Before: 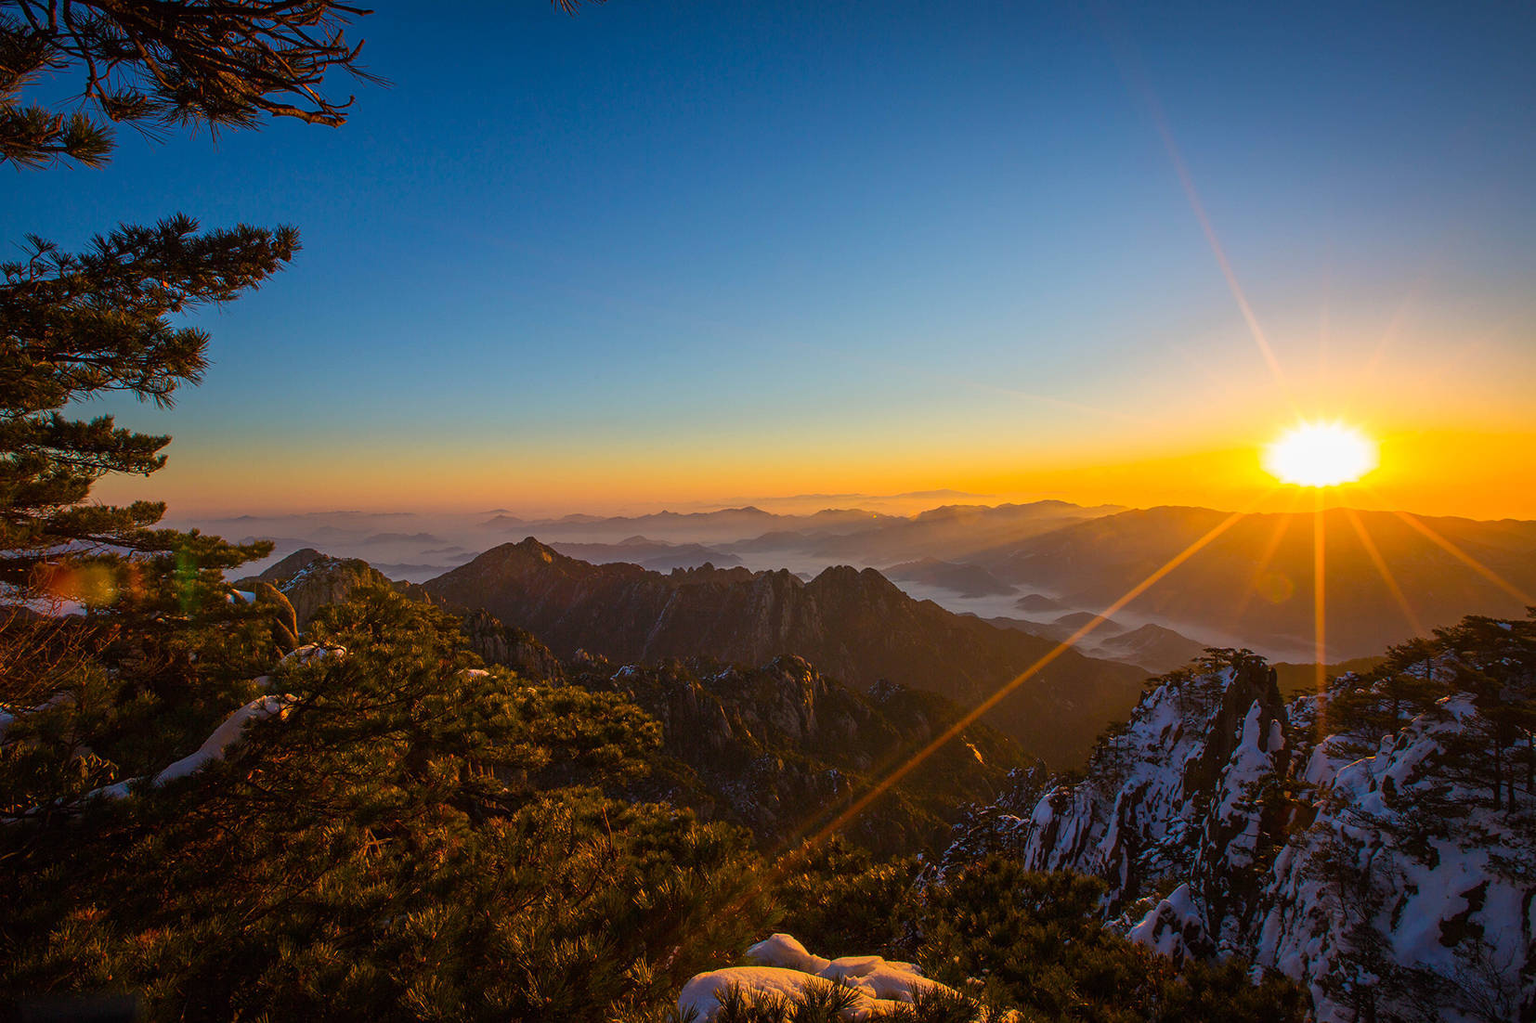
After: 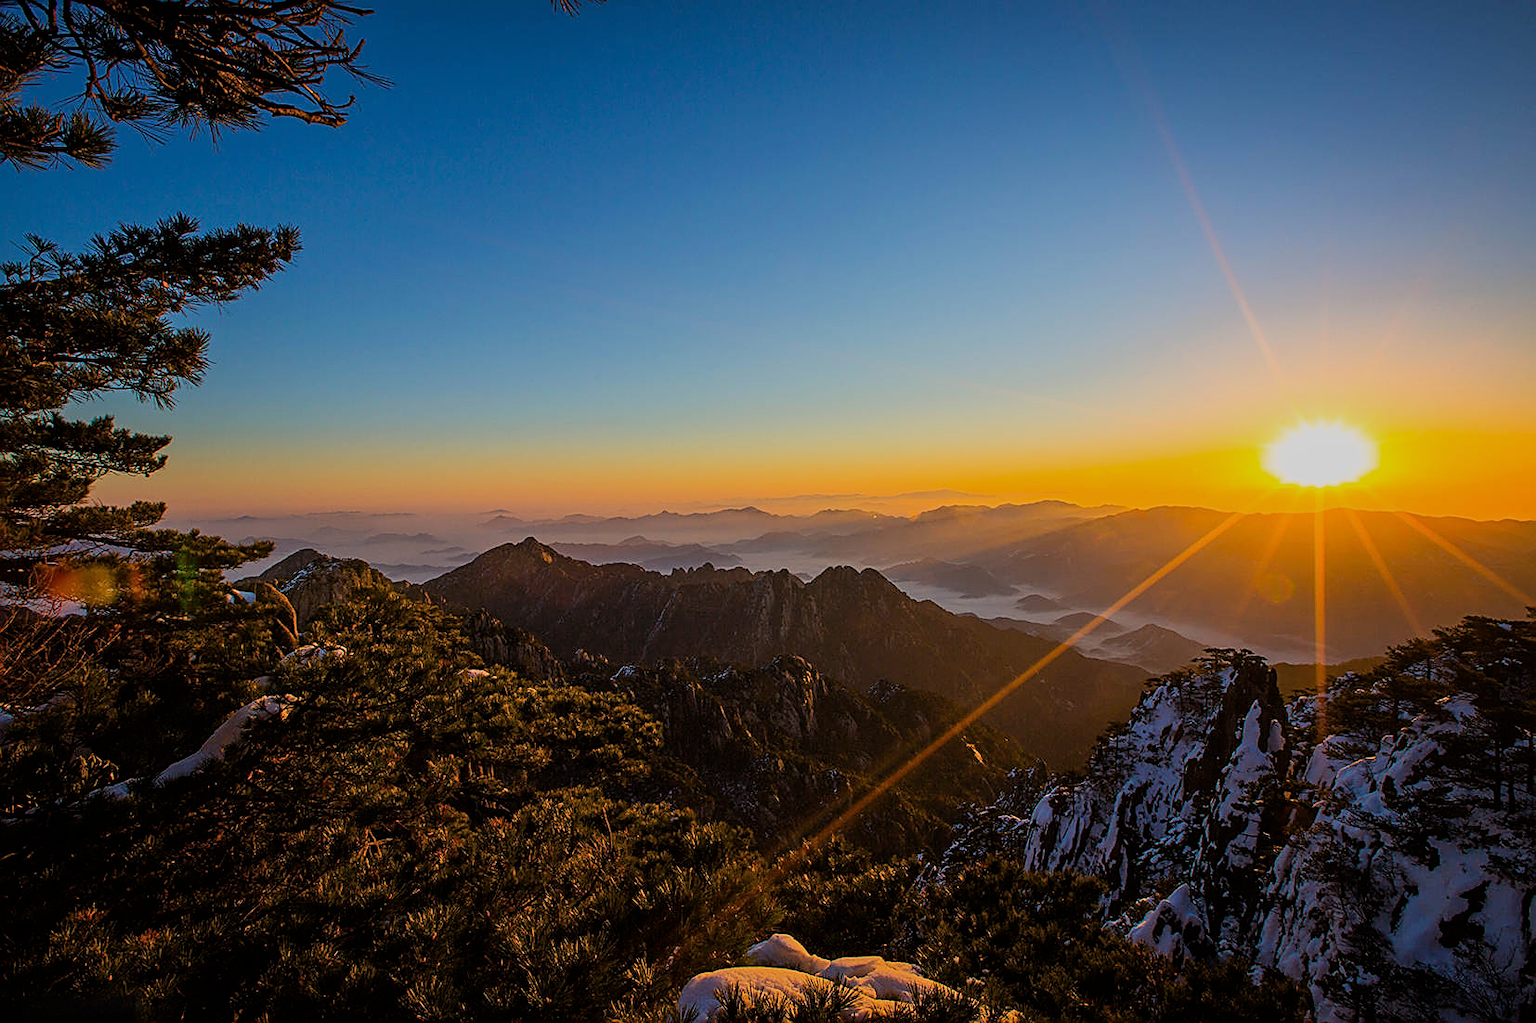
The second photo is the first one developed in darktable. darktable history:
sharpen: amount 0.747
filmic rgb: black relative exposure -7.65 EV, white relative exposure 4.56 EV, hardness 3.61, color science v6 (2022)
